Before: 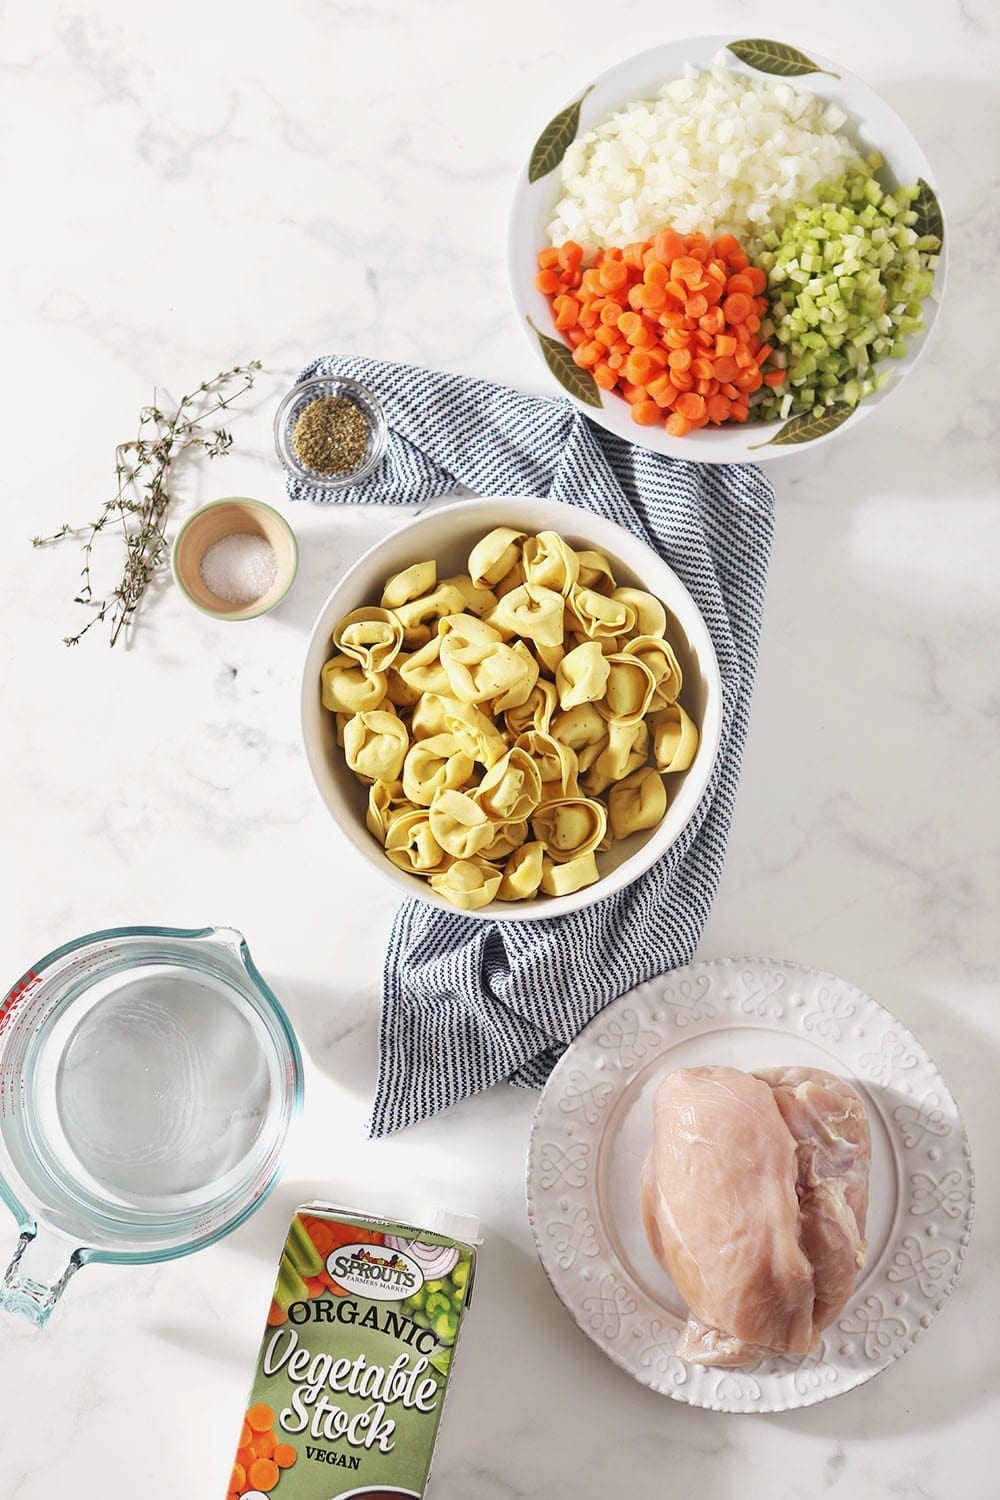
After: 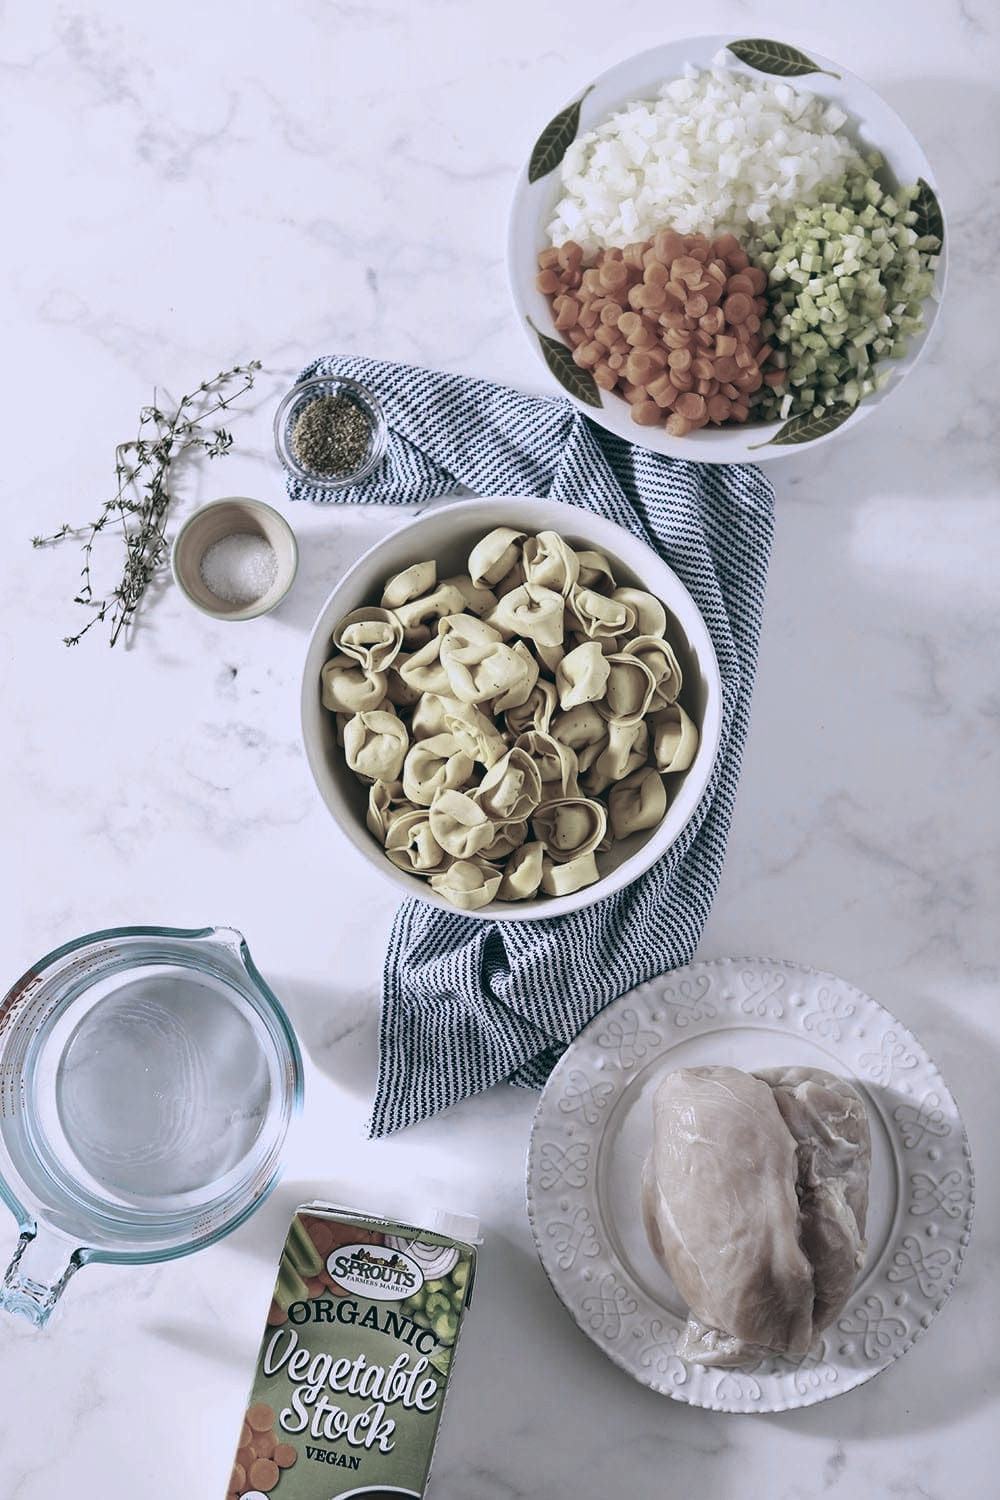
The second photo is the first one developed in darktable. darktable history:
color zones: curves: ch1 [(0.238, 0.163) (0.476, 0.2) (0.733, 0.322) (0.848, 0.134)]
contrast brightness saturation: saturation 0.13
white balance: red 0.924, blue 1.095
color balance: lift [1.016, 0.983, 1, 1.017], gamma [0.78, 1.018, 1.043, 0.957], gain [0.786, 1.063, 0.937, 1.017], input saturation 118.26%, contrast 13.43%, contrast fulcrum 21.62%, output saturation 82.76%
